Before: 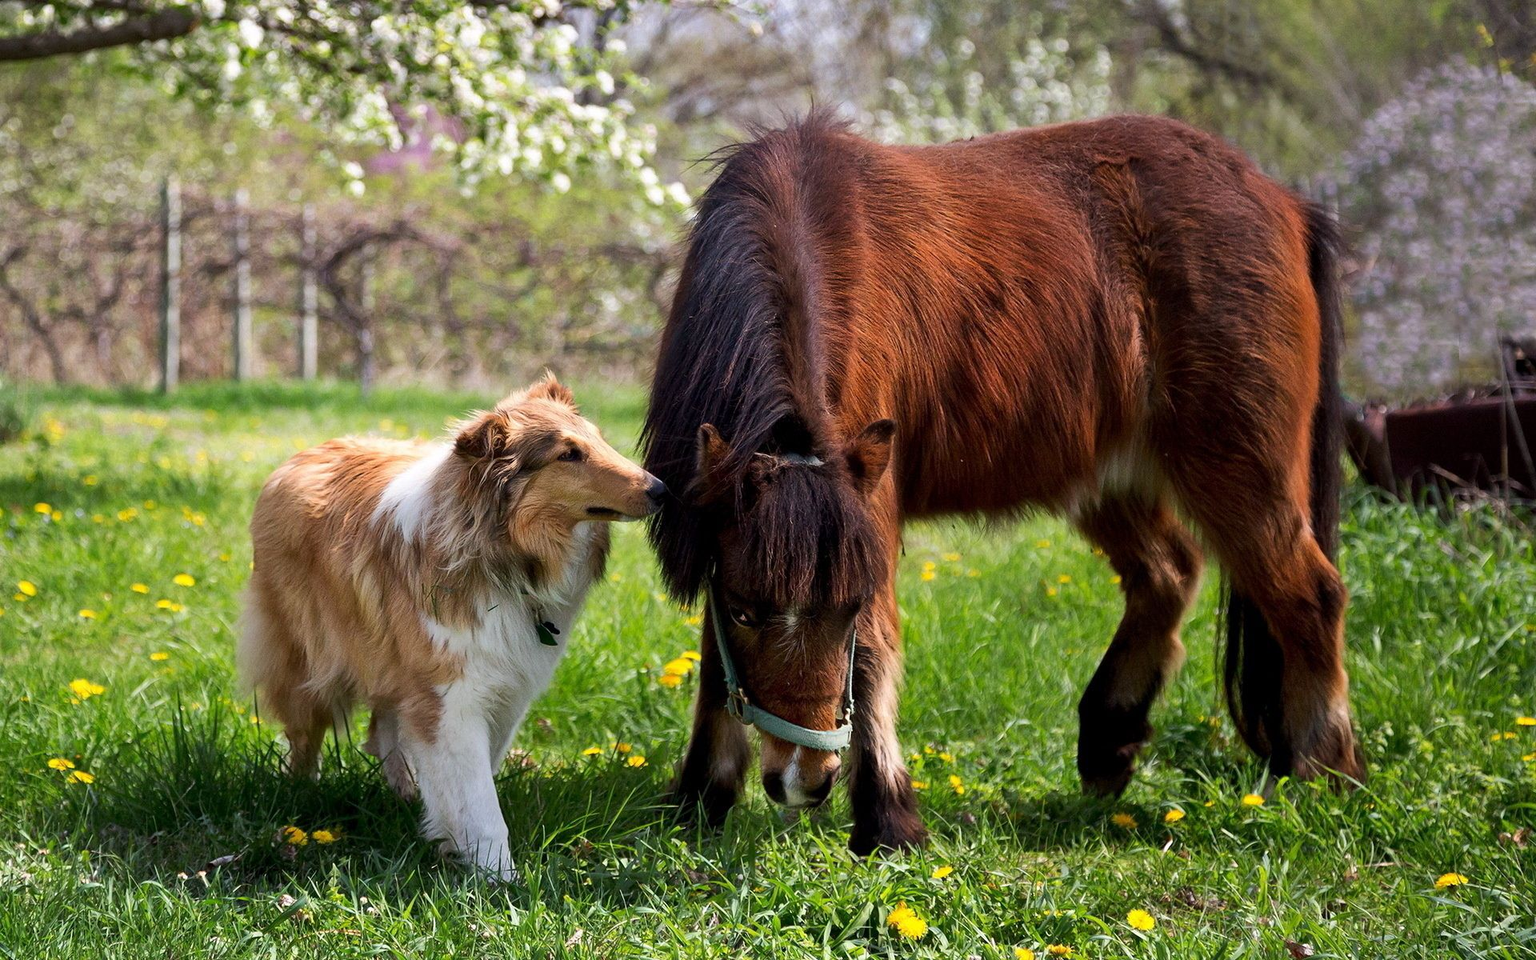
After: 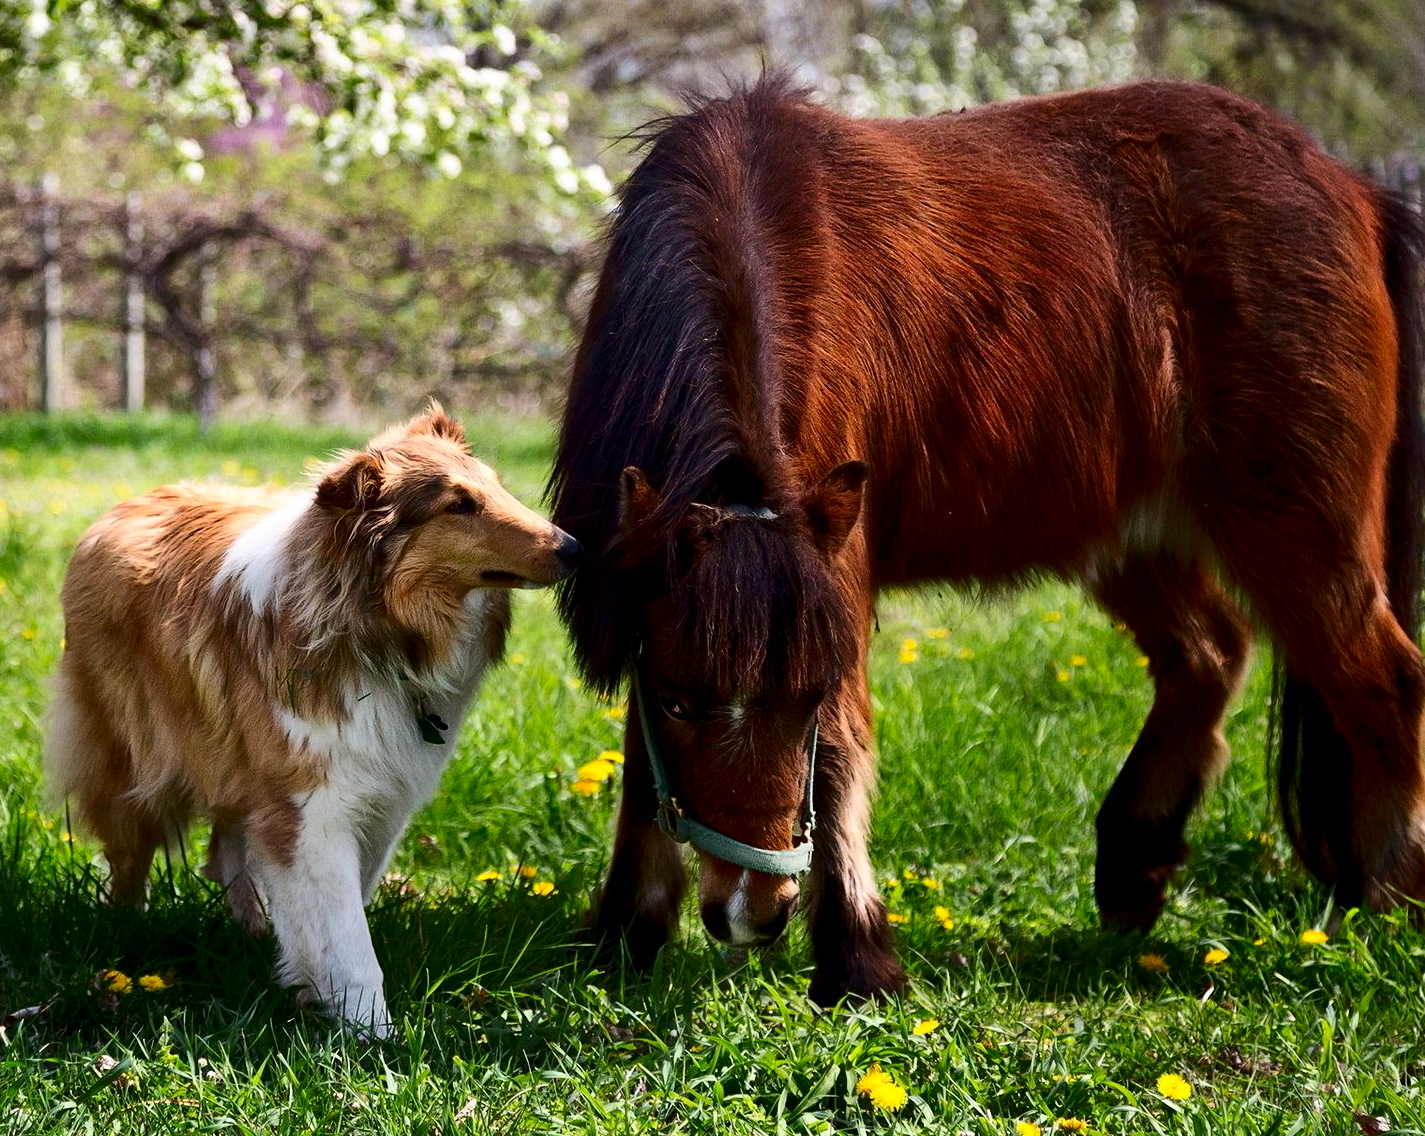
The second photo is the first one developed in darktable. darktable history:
tone equalizer: on, module defaults
contrast brightness saturation: contrast 0.2, brightness -0.11, saturation 0.1
crop and rotate: left 13.15%, top 5.251%, right 12.609%
